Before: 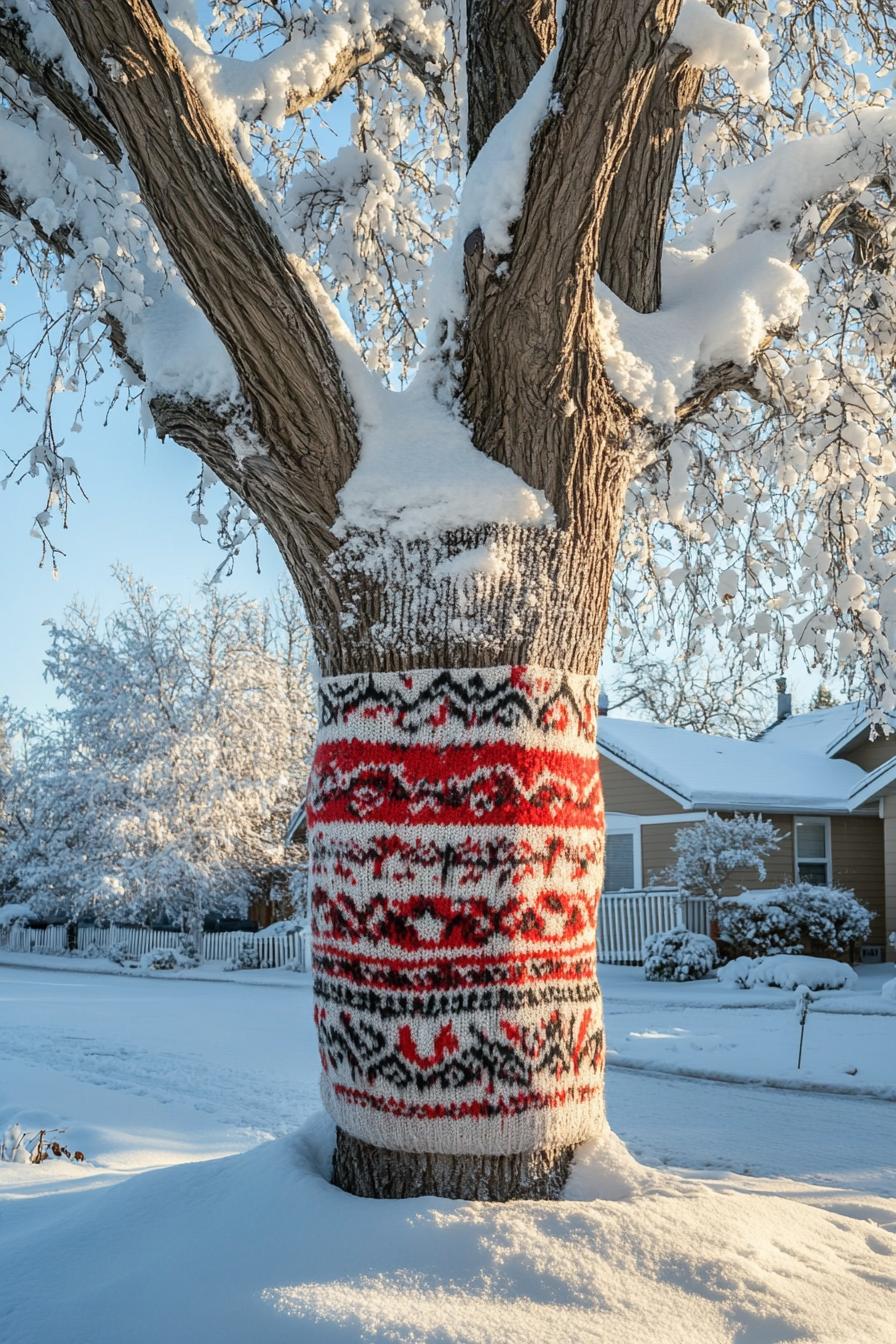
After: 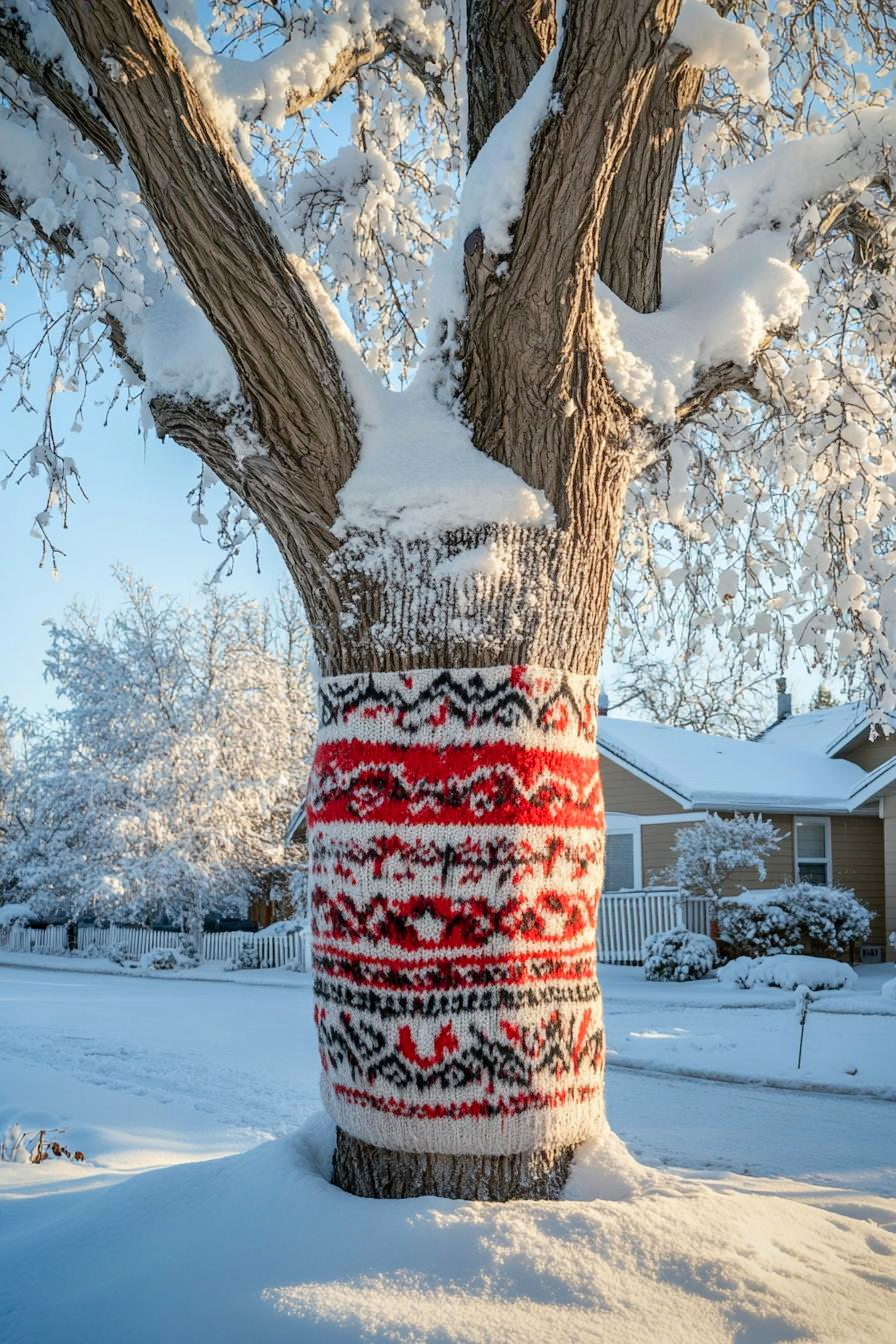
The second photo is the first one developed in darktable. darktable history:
vignetting: fall-off radius 61.06%, saturation 0.375, unbound false
exposure: black level correction 0.002, compensate highlight preservation false
levels: levels [0, 0.478, 1]
